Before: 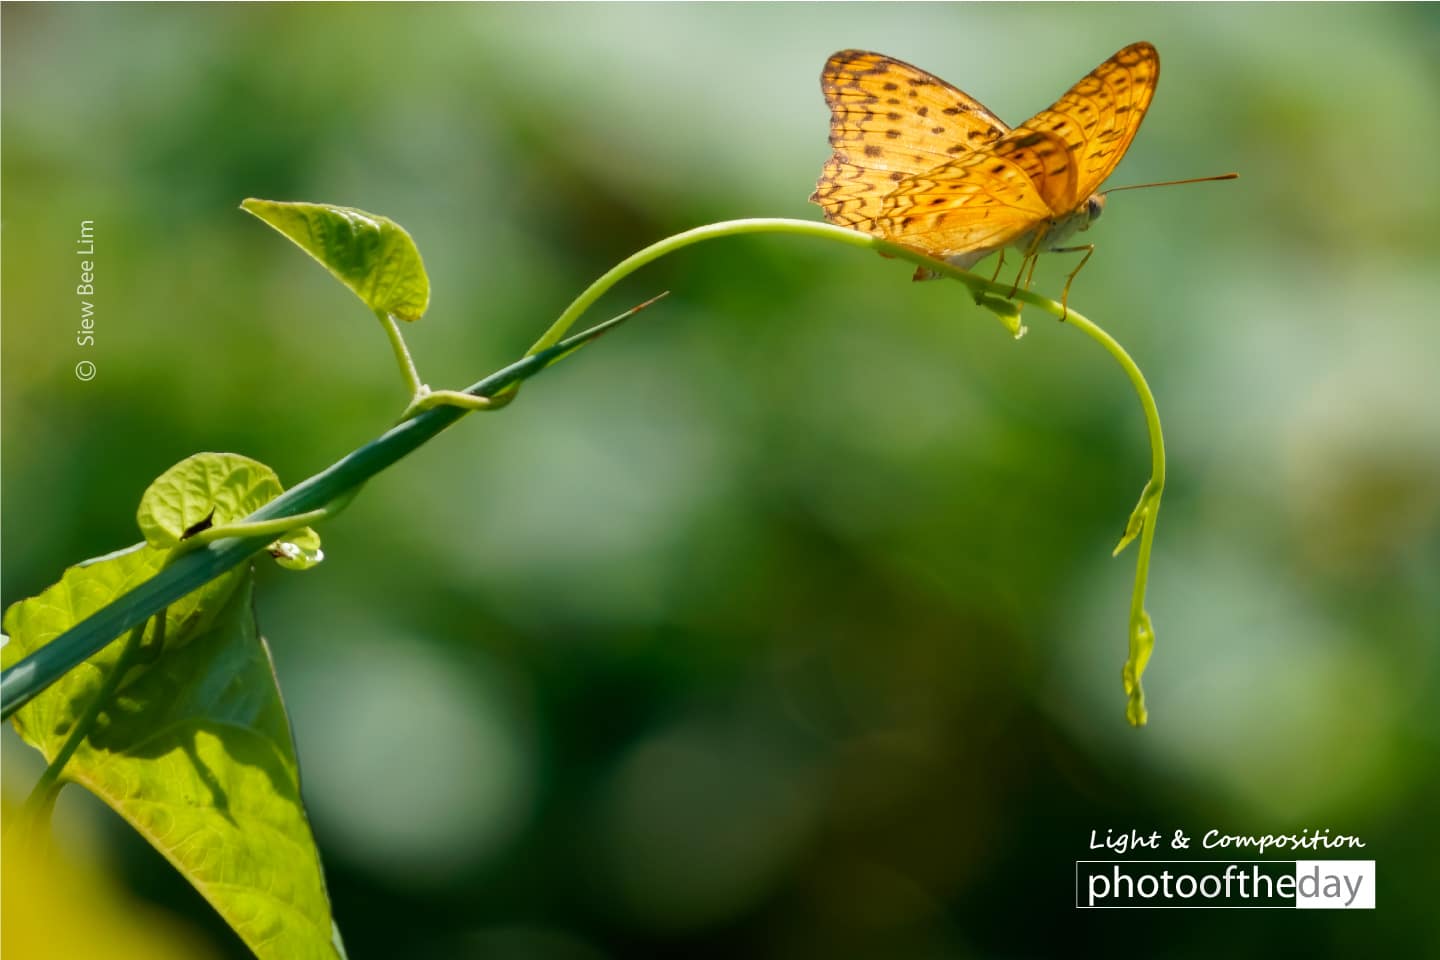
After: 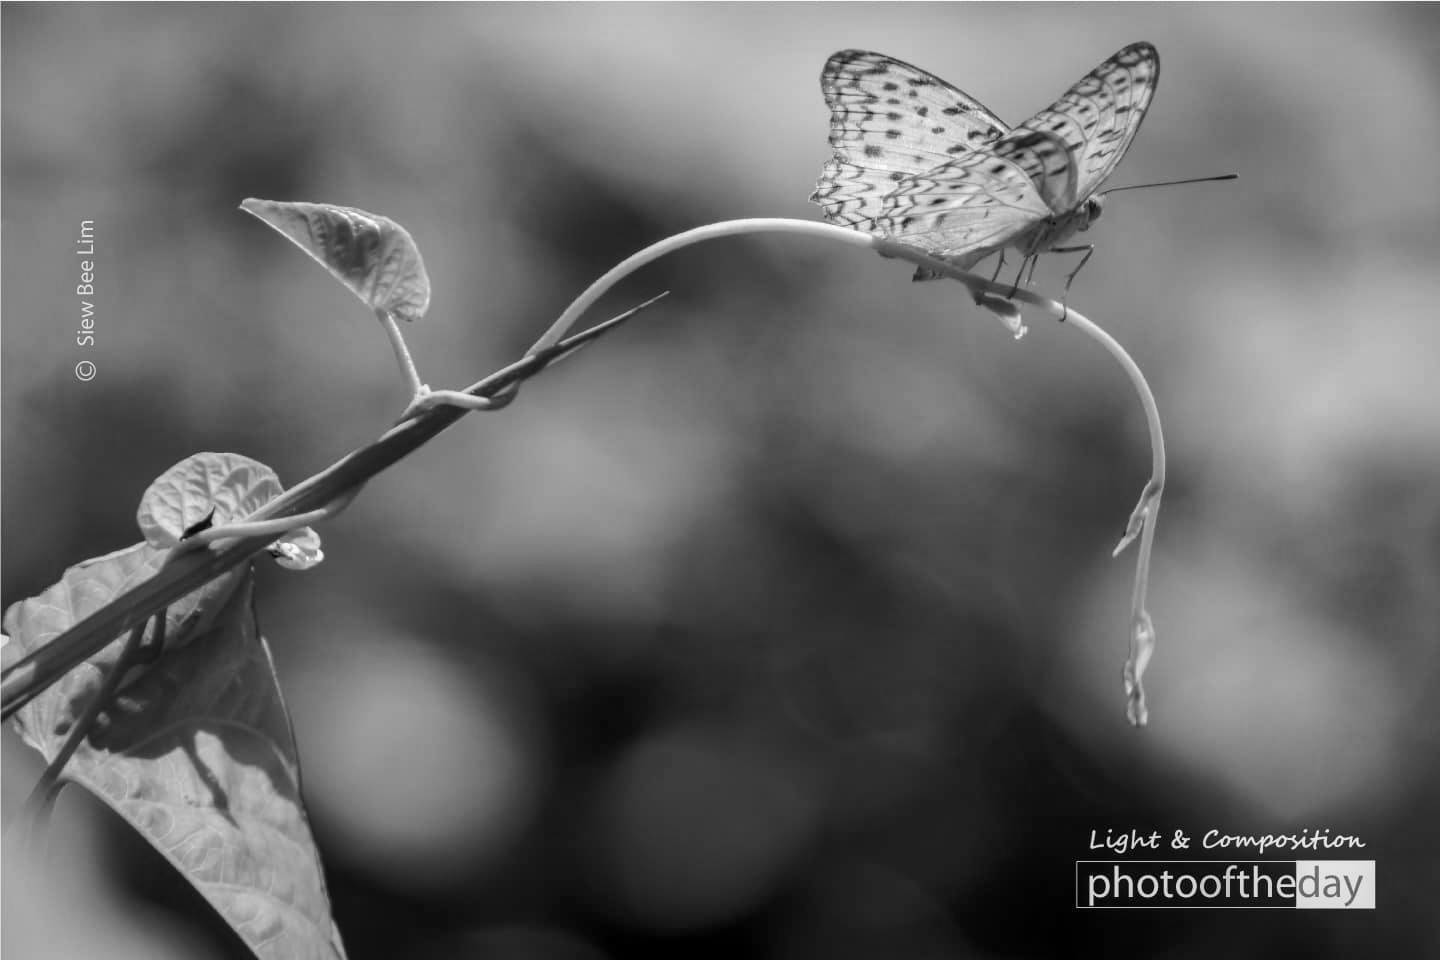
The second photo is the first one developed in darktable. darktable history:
monochrome: a 73.58, b 64.21
local contrast: on, module defaults
tone curve: curves: ch0 [(0, 0) (0.003, 0.003) (0.011, 0.01) (0.025, 0.023) (0.044, 0.041) (0.069, 0.064) (0.1, 0.092) (0.136, 0.125) (0.177, 0.163) (0.224, 0.207) (0.277, 0.255) (0.335, 0.309) (0.399, 0.375) (0.468, 0.459) (0.543, 0.548) (0.623, 0.629) (0.709, 0.716) (0.801, 0.808) (0.898, 0.911) (1, 1)], preserve colors none
